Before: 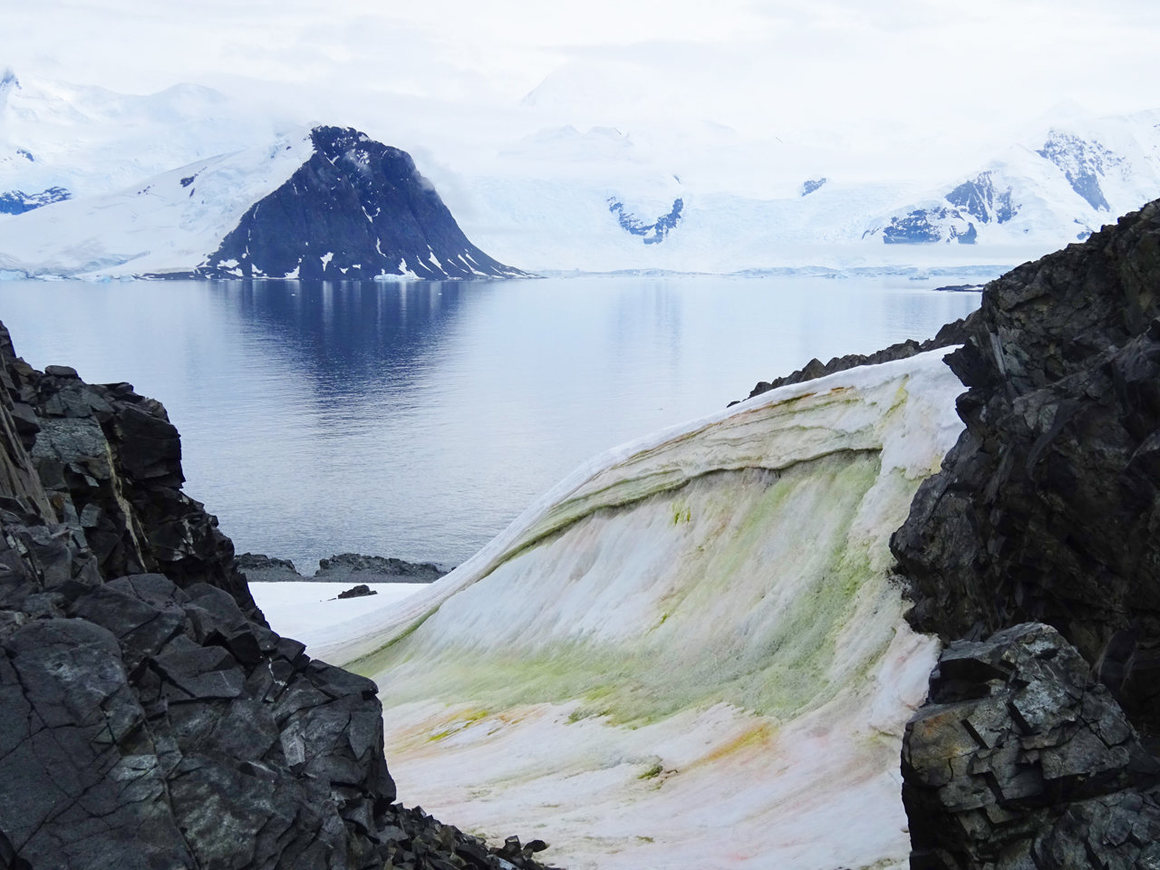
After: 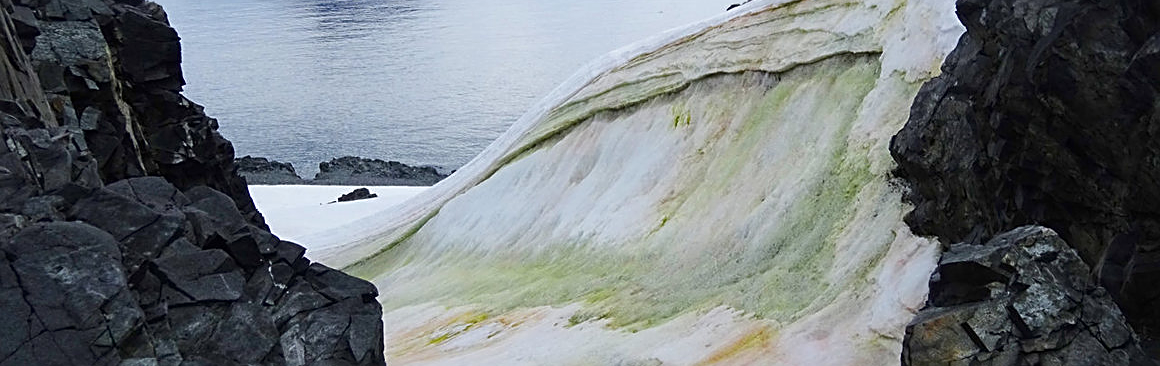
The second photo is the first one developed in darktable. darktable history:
crop: top 45.656%, bottom 12.197%
sharpen: amount 0.57
contrast brightness saturation: contrast 0.03, brightness -0.039
